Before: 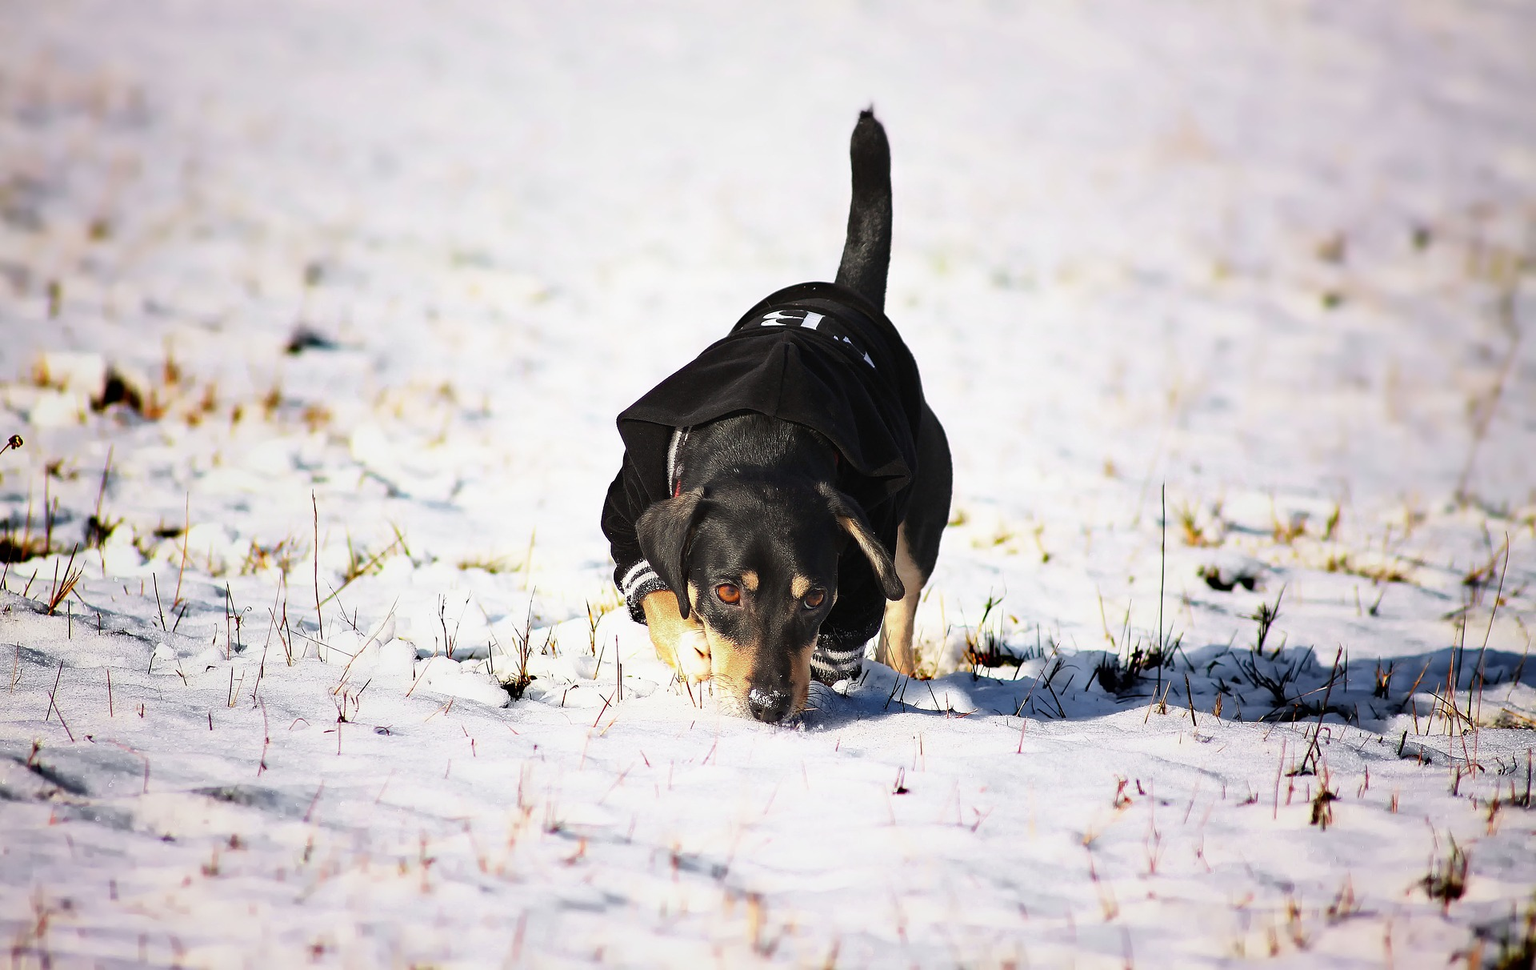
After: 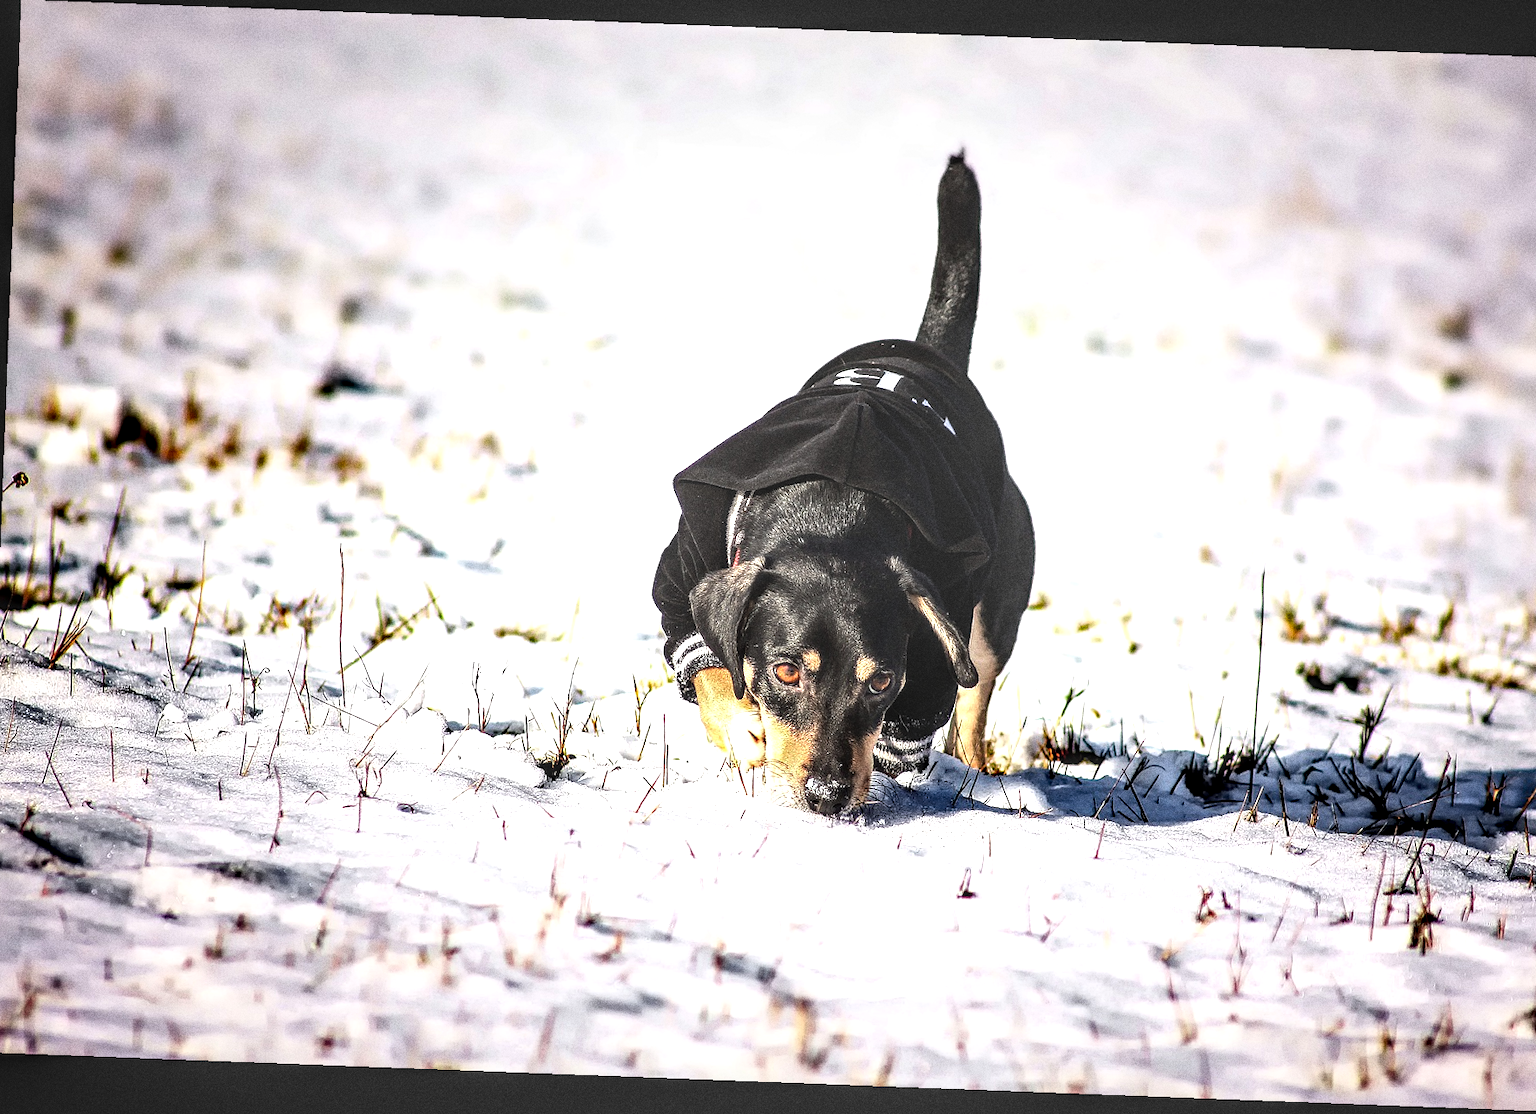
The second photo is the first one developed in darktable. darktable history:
crop and rotate: left 1.088%, right 8.807%
local contrast: highlights 0%, shadows 0%, detail 182%
rotate and perspective: rotation 2.17°, automatic cropping off
tone equalizer: -8 EV -0.75 EV, -7 EV -0.7 EV, -6 EV -0.6 EV, -5 EV -0.4 EV, -3 EV 0.4 EV, -2 EV 0.6 EV, -1 EV 0.7 EV, +0 EV 0.75 EV, edges refinement/feathering 500, mask exposure compensation -1.57 EV, preserve details no
grain: coarseness 0.09 ISO, strength 40%
